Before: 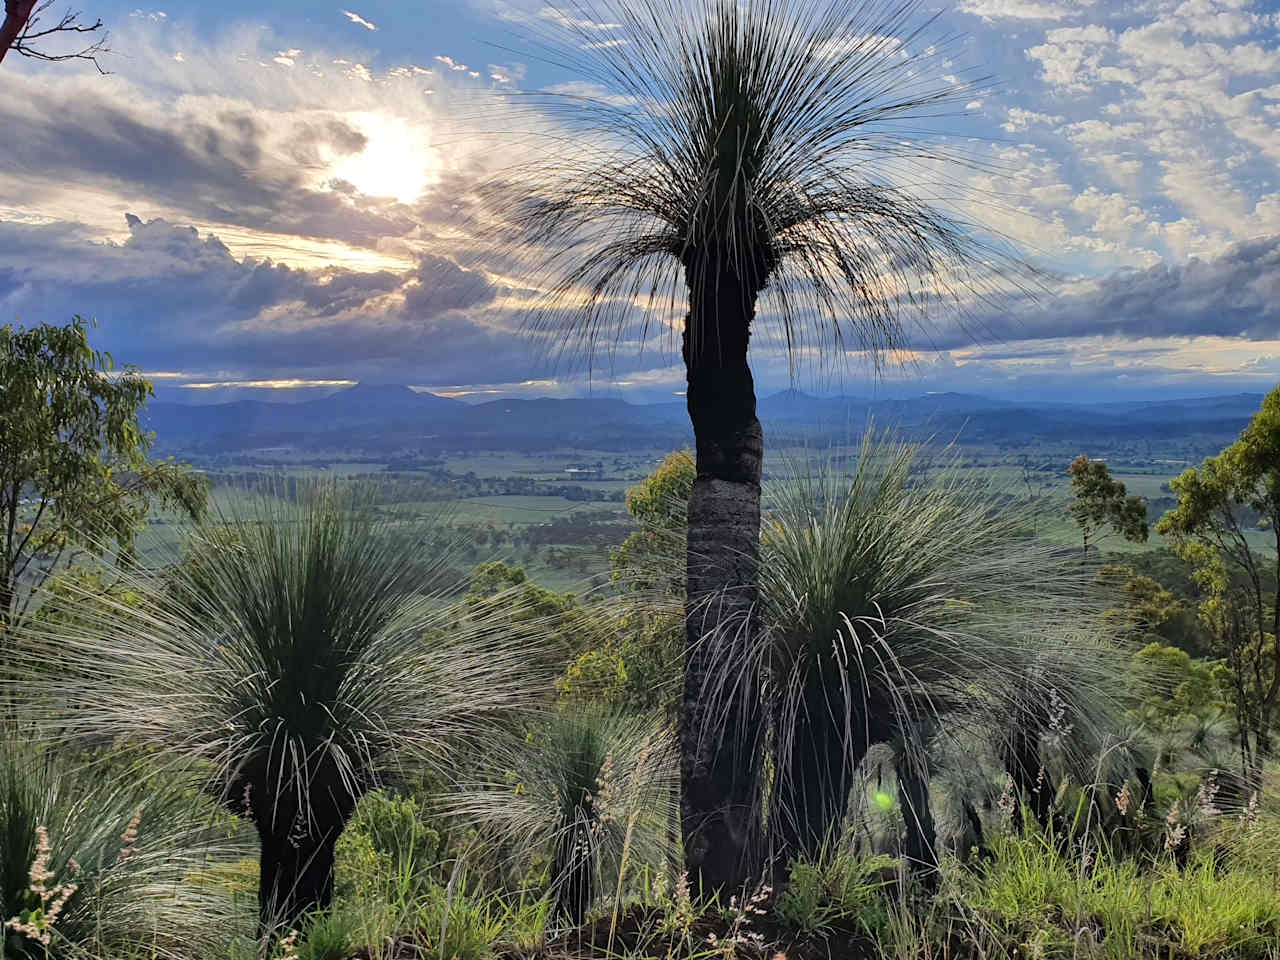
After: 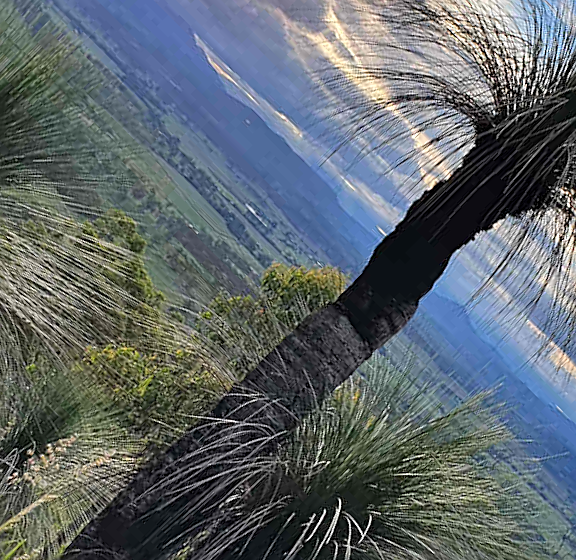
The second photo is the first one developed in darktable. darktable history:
color zones: curves: ch0 [(0, 0.558) (0.143, 0.548) (0.286, 0.447) (0.429, 0.259) (0.571, 0.5) (0.714, 0.5) (0.857, 0.593) (1, 0.558)]; ch1 [(0, 0.543) (0.01, 0.544) (0.12, 0.492) (0.248, 0.458) (0.5, 0.534) (0.748, 0.5) (0.99, 0.469) (1, 0.543)]; ch2 [(0, 0.507) (0.143, 0.522) (0.286, 0.505) (0.429, 0.5) (0.571, 0.5) (0.714, 0.5) (0.857, 0.5) (1, 0.507)]
crop and rotate: angle -45.13°, top 16.076%, right 0.969%, bottom 11.676%
exposure: black level correction 0, exposure 0.199 EV, compensate exposure bias true, compensate highlight preservation false
levels: mode automatic, levels [0.129, 0.519, 0.867]
sharpen: on, module defaults
